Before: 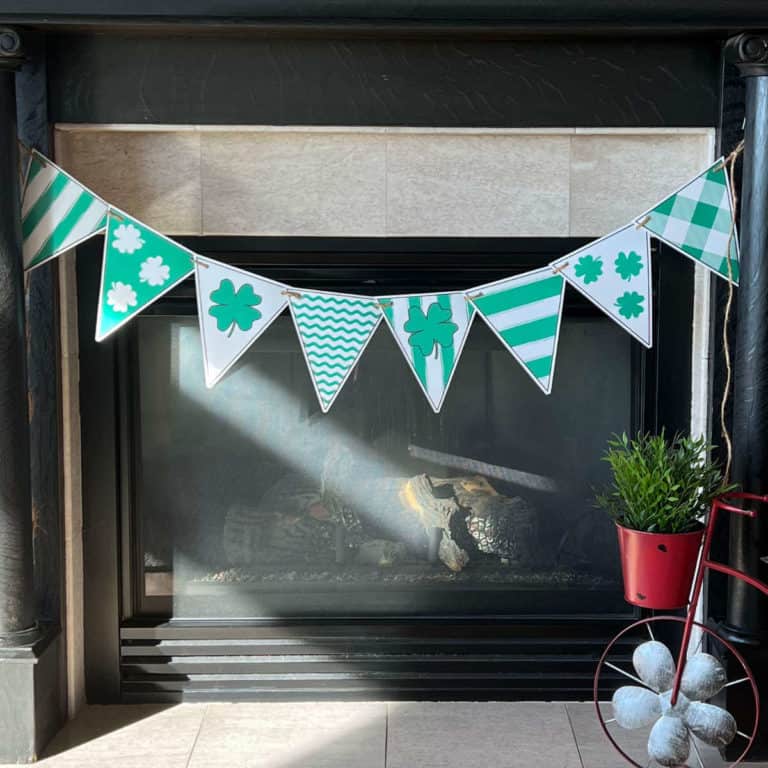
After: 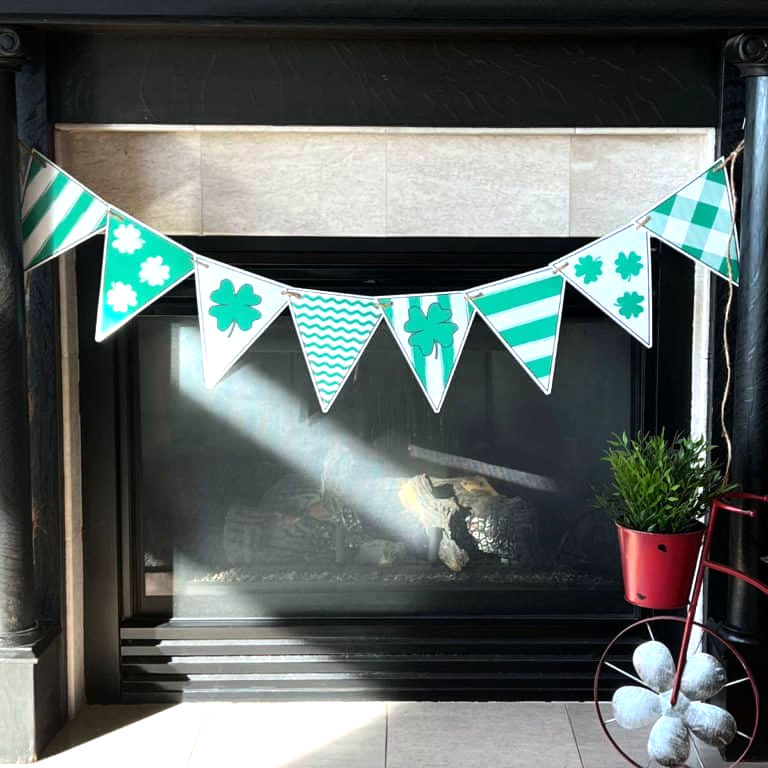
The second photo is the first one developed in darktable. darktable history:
tone equalizer: -8 EV -0.784 EV, -7 EV -0.67 EV, -6 EV -0.602 EV, -5 EV -0.378 EV, -3 EV 0.394 EV, -2 EV 0.6 EV, -1 EV 0.69 EV, +0 EV 0.765 EV, smoothing diameter 2.06%, edges refinement/feathering 18.77, mask exposure compensation -1.57 EV, filter diffusion 5
